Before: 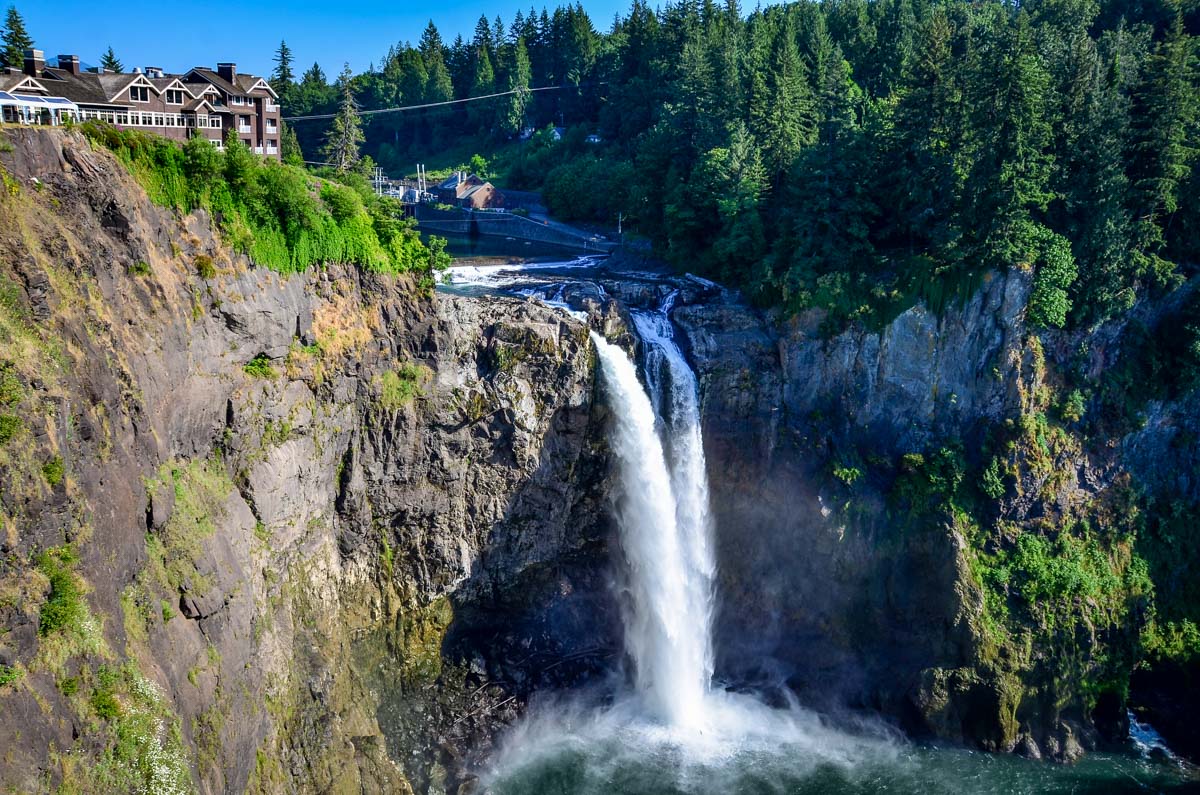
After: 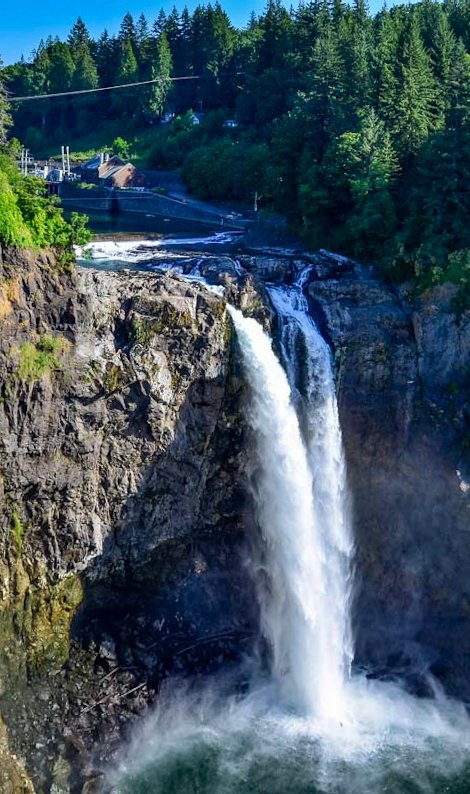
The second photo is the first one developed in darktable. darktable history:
crop: left 28.583%, right 29.231%
rotate and perspective: rotation 0.215°, lens shift (vertical) -0.139, crop left 0.069, crop right 0.939, crop top 0.002, crop bottom 0.996
haze removal: compatibility mode true, adaptive false
